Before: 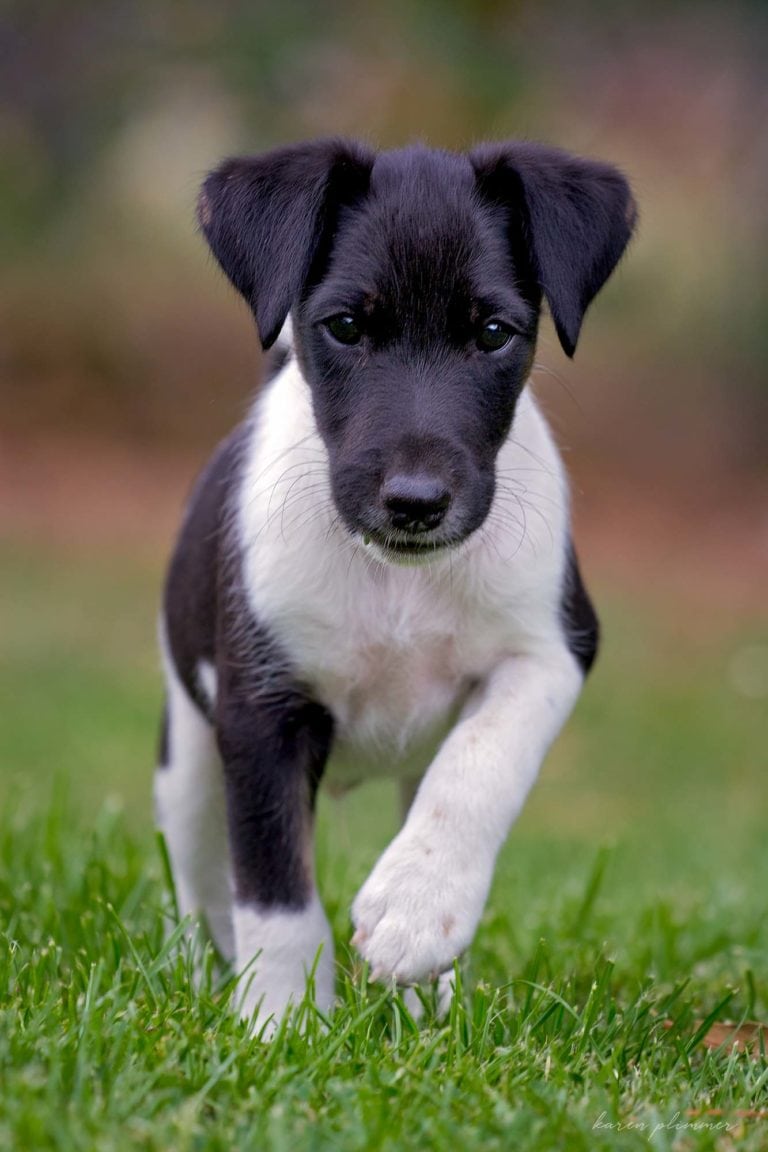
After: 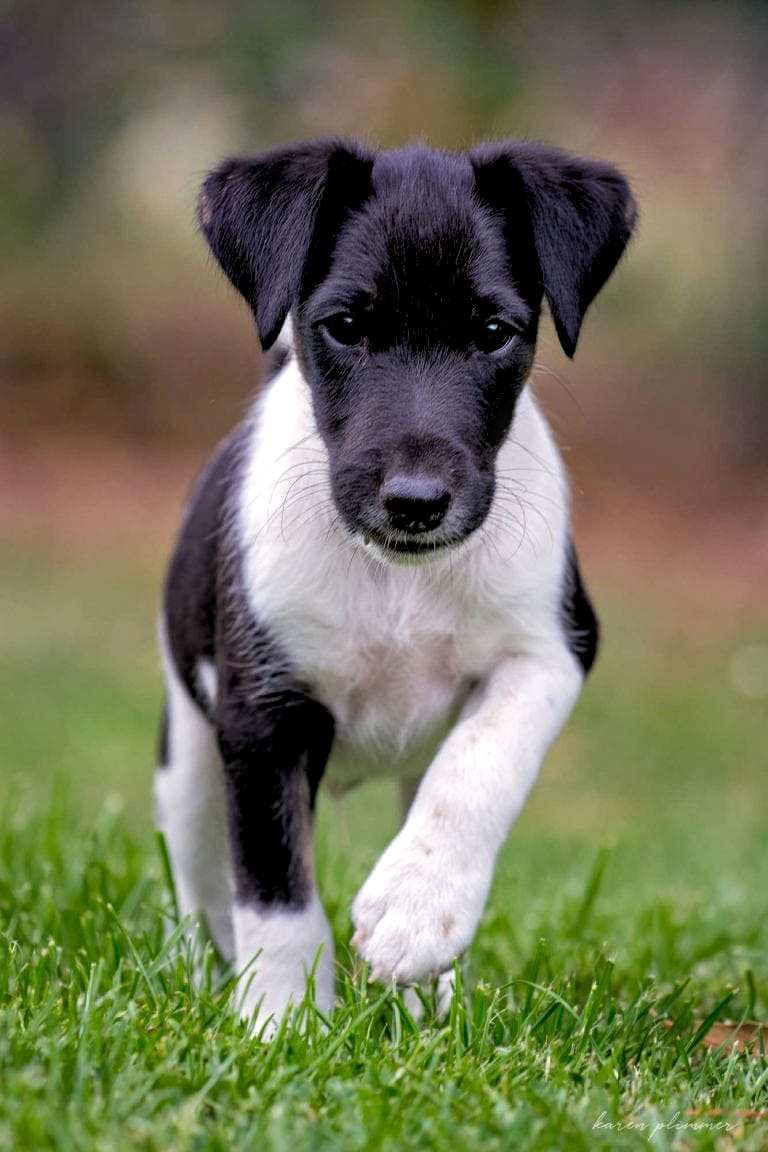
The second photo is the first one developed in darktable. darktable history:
local contrast: on, module defaults
rgb levels: levels [[0.01, 0.419, 0.839], [0, 0.5, 1], [0, 0.5, 1]]
